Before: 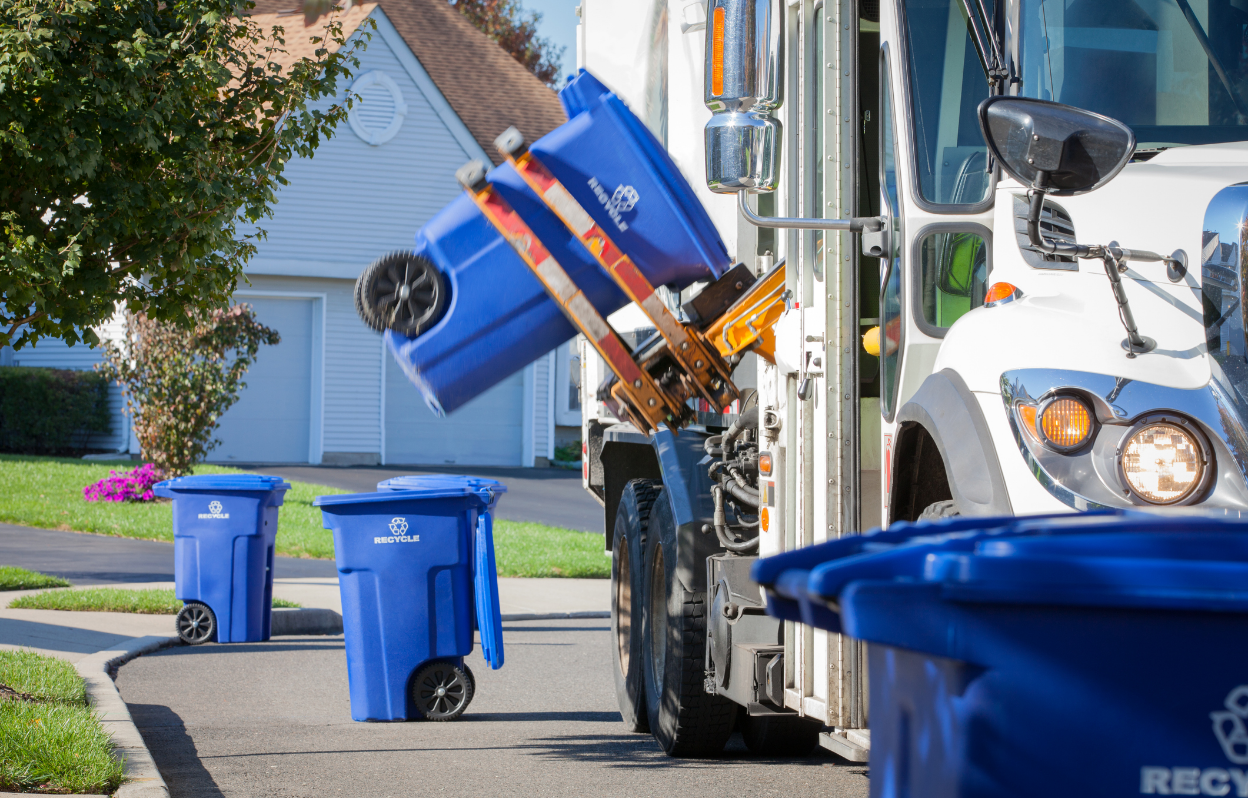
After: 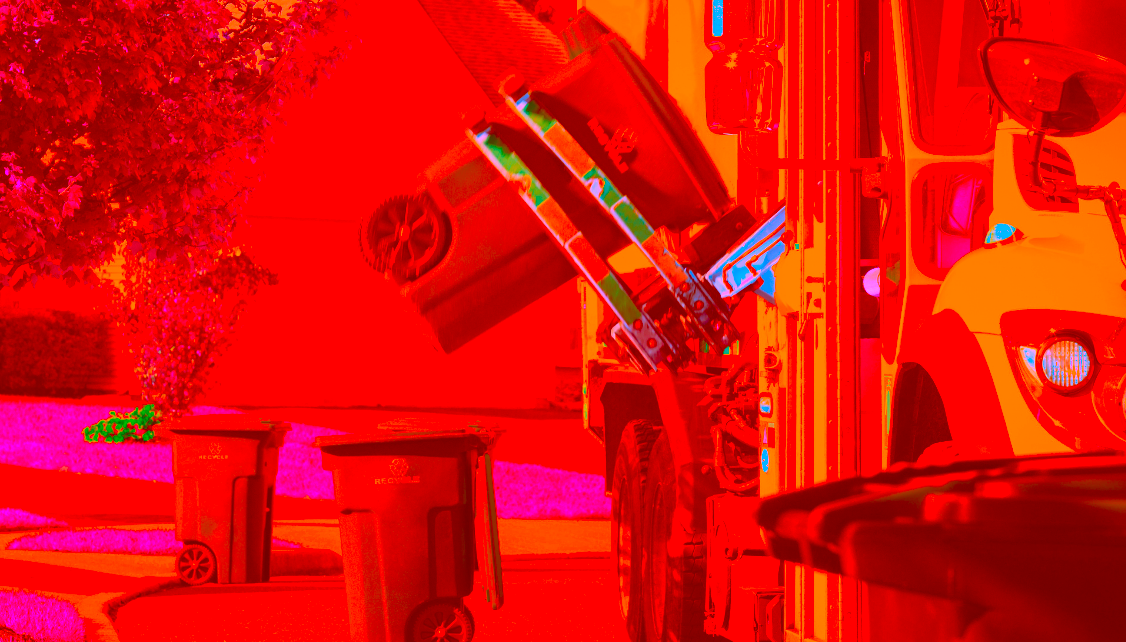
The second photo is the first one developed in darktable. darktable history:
crop: top 7.49%, right 9.717%, bottom 11.943%
color correction: highlights a* -39.68, highlights b* -40, shadows a* -40, shadows b* -40, saturation -3
white balance: red 1.004, blue 1.096
shadows and highlights: radius 93.07, shadows -14.46, white point adjustment 0.23, highlights 31.48, compress 48.23%, highlights color adjustment 52.79%, soften with gaussian
